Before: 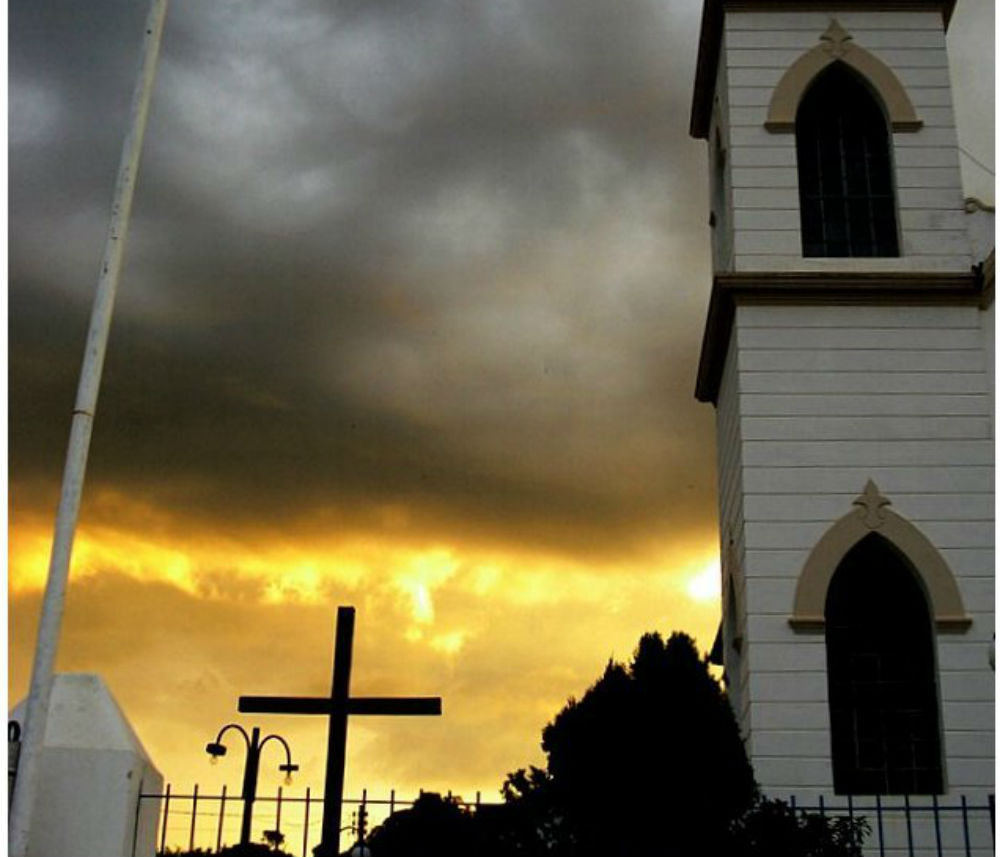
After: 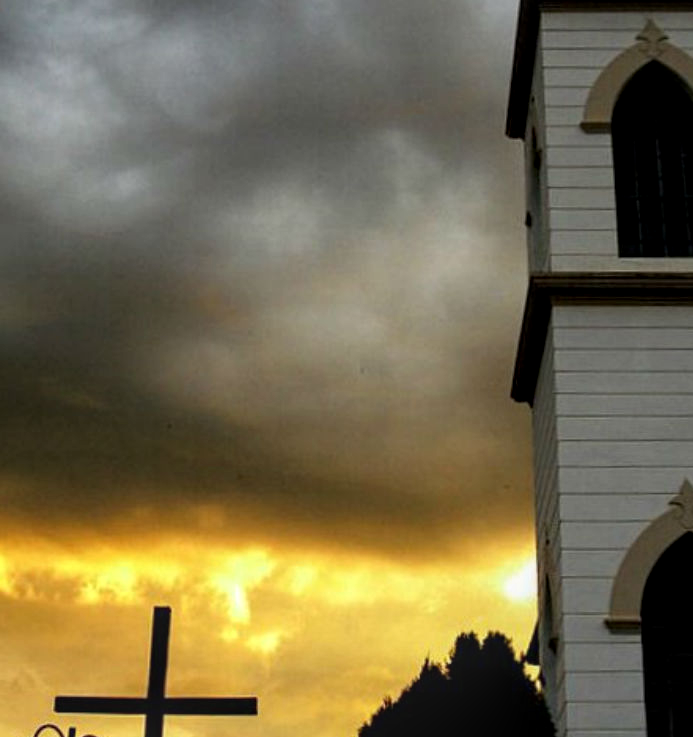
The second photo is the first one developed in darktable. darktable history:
crop: left 18.479%, right 12.2%, bottom 13.971%
local contrast: on, module defaults
